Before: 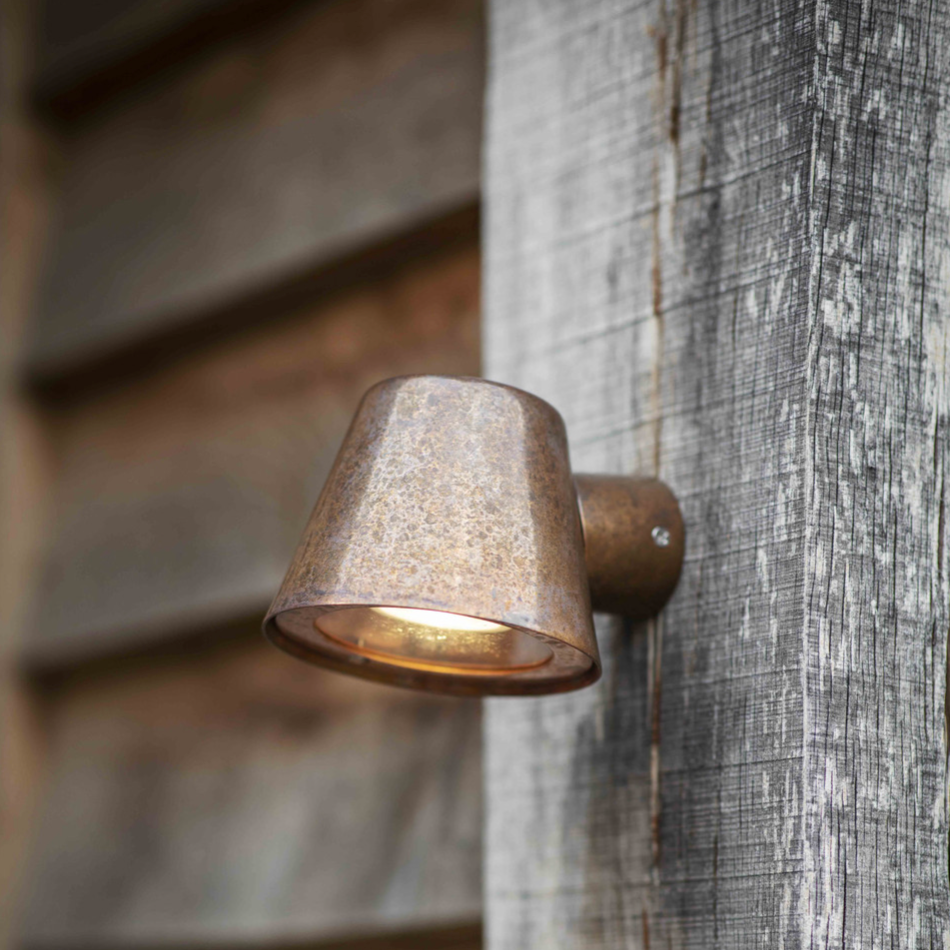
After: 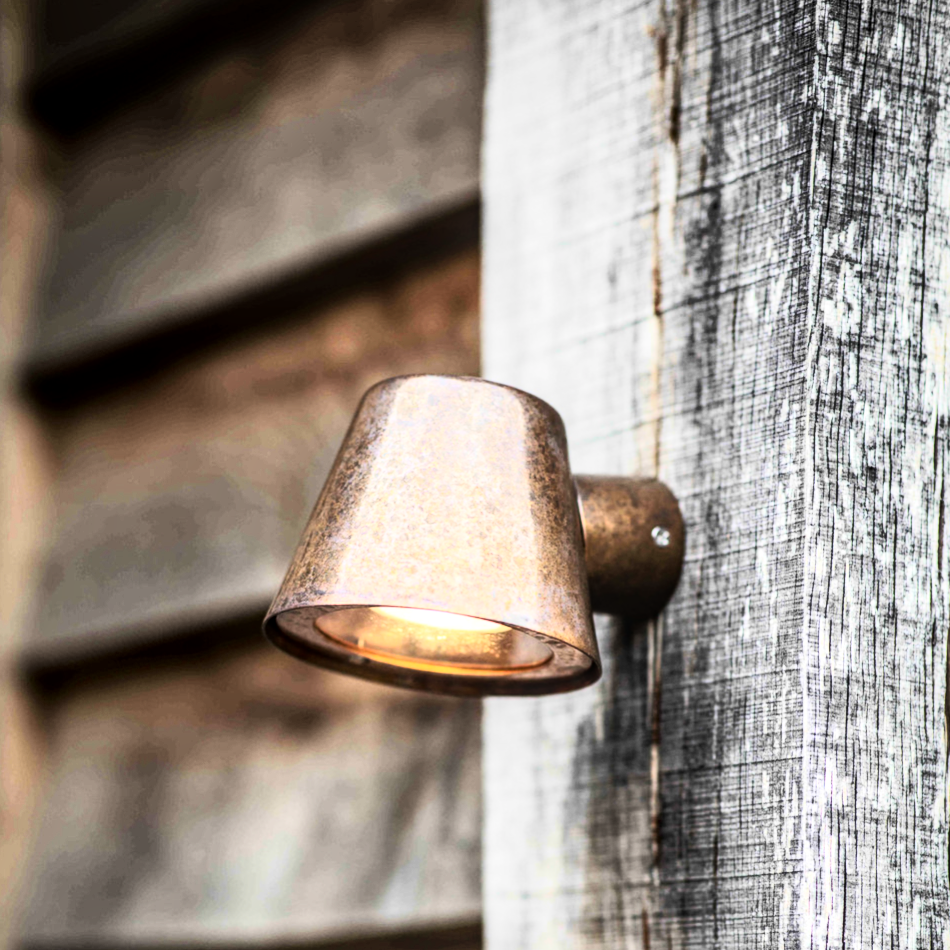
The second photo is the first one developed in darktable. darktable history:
rgb curve: curves: ch0 [(0, 0) (0.21, 0.15) (0.24, 0.21) (0.5, 0.75) (0.75, 0.96) (0.89, 0.99) (1, 1)]; ch1 [(0, 0.02) (0.21, 0.13) (0.25, 0.2) (0.5, 0.67) (0.75, 0.9) (0.89, 0.97) (1, 1)]; ch2 [(0, 0.02) (0.21, 0.13) (0.25, 0.2) (0.5, 0.67) (0.75, 0.9) (0.89, 0.97) (1, 1)], compensate middle gray true
local contrast: on, module defaults
shadows and highlights: low approximation 0.01, soften with gaussian
